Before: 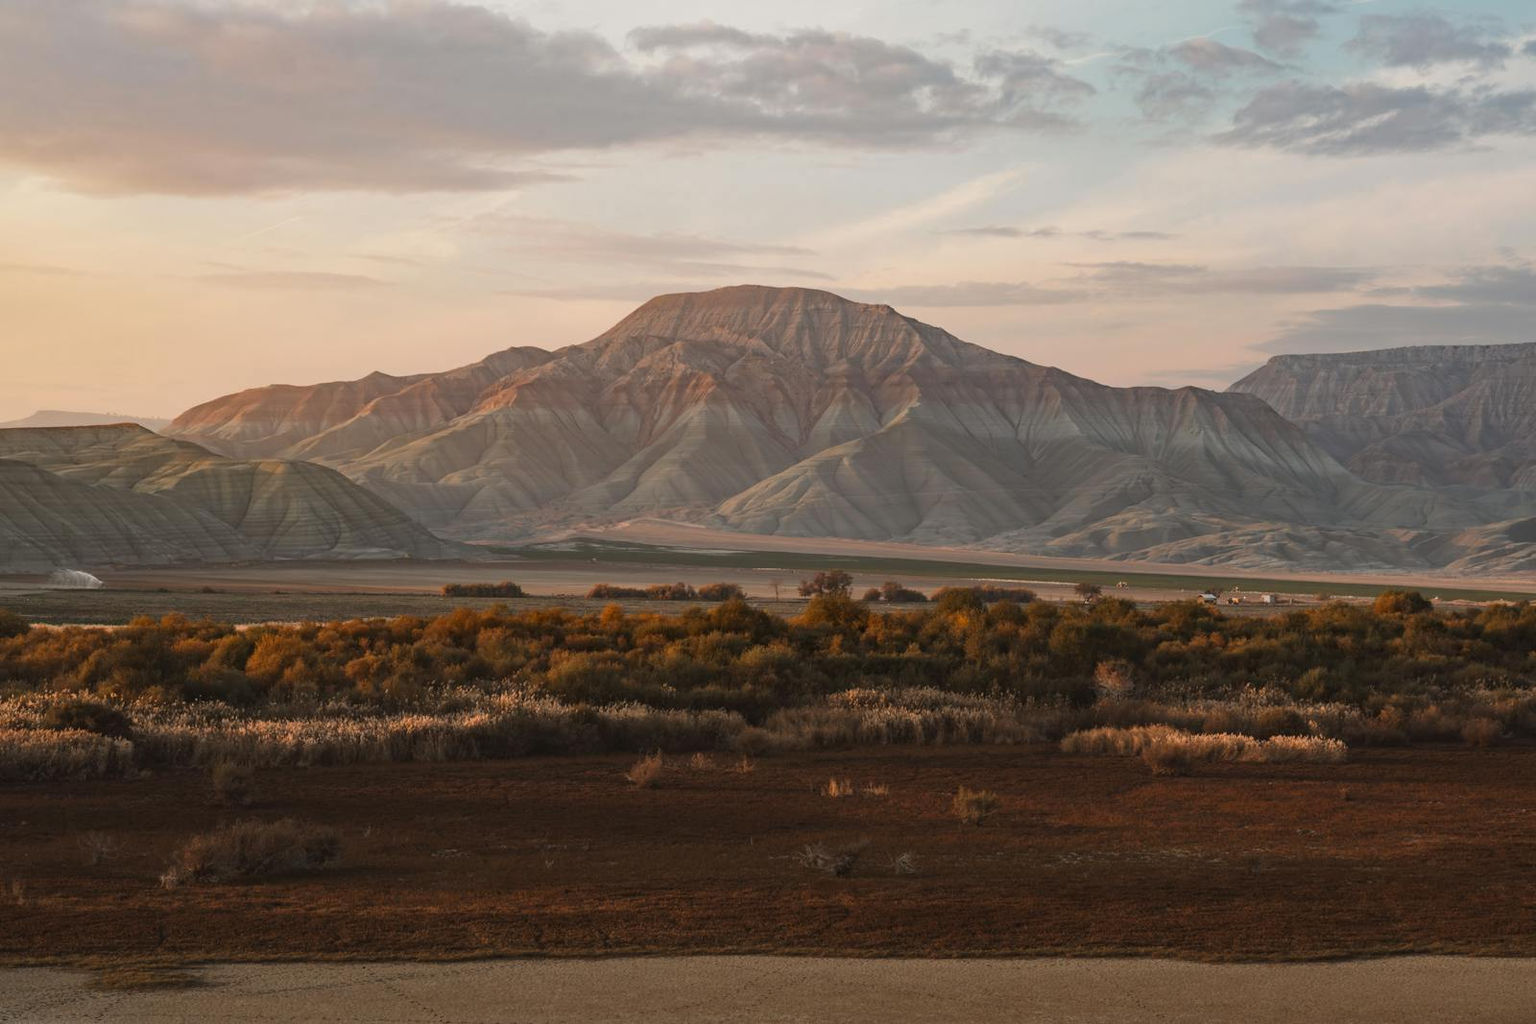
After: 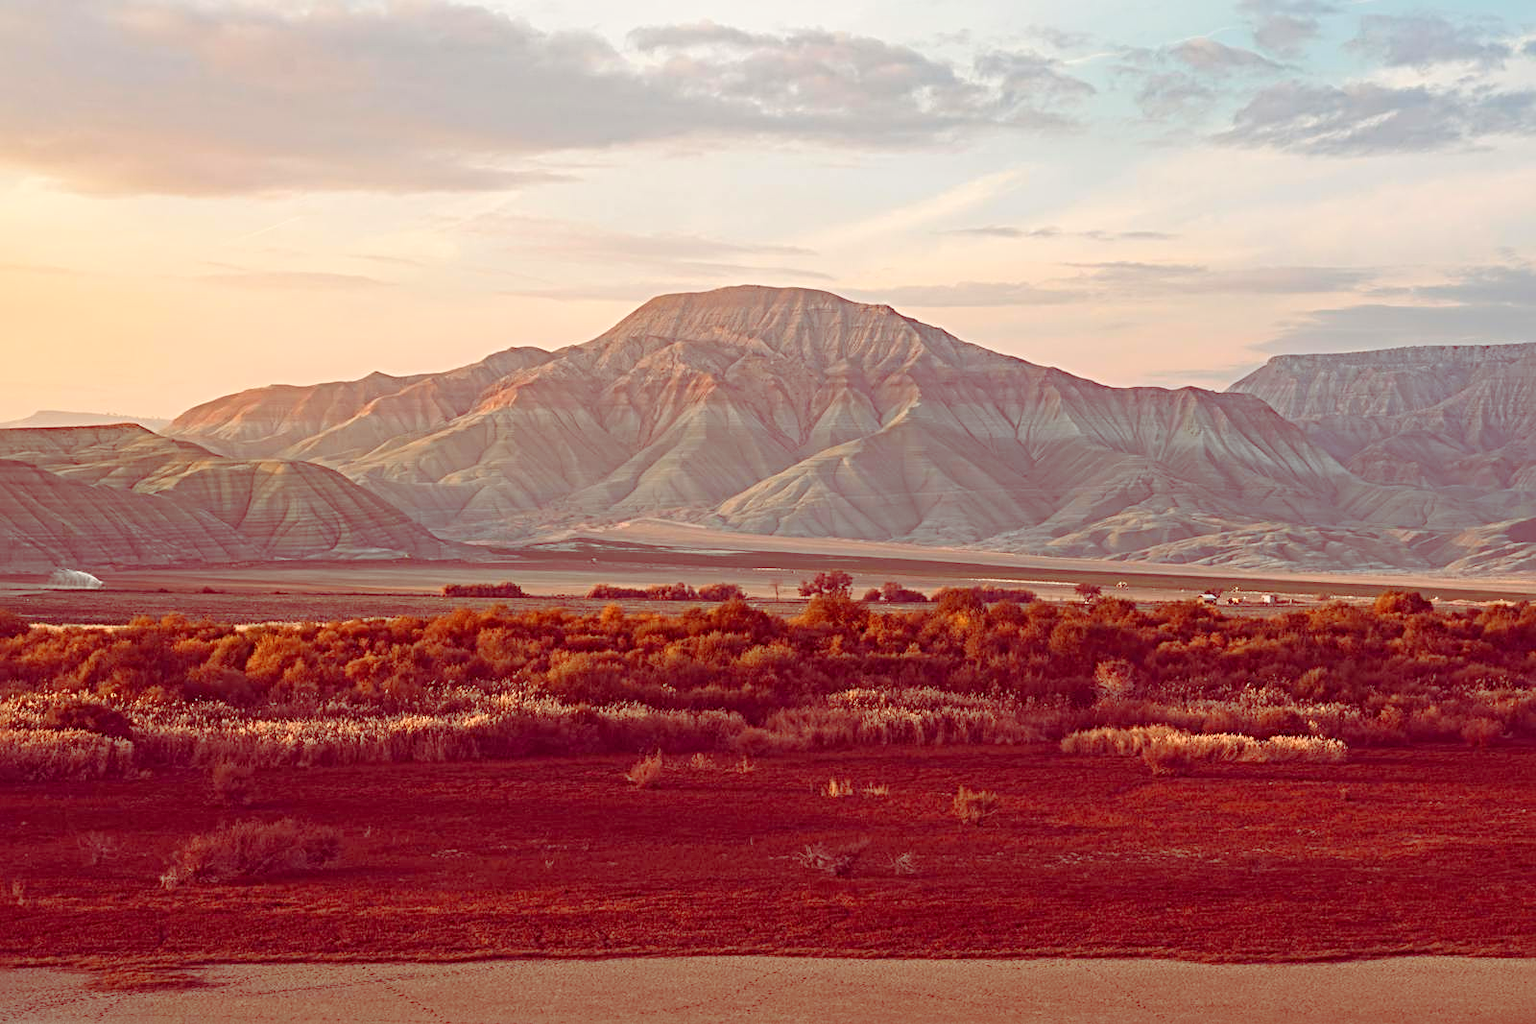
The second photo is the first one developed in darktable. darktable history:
exposure: black level correction 0.001, exposure 1.64 EV, compensate highlight preservation false
sharpen: radius 3.959
color balance rgb: shadows lift › luminance -18.997%, shadows lift › chroma 35.154%, power › hue 329.76°, perceptual saturation grading › global saturation 0.463%, contrast -29.7%
base curve: curves: ch0 [(0, 0) (0.303, 0.277) (1, 1)], preserve colors none
tone equalizer: -8 EV 0.246 EV, -7 EV 0.398 EV, -6 EV 0.454 EV, -5 EV 0.23 EV, -3 EV -0.284 EV, -2 EV -0.388 EV, -1 EV -0.397 EV, +0 EV -0.273 EV, smoothing diameter 24.99%, edges refinement/feathering 7.26, preserve details guided filter
